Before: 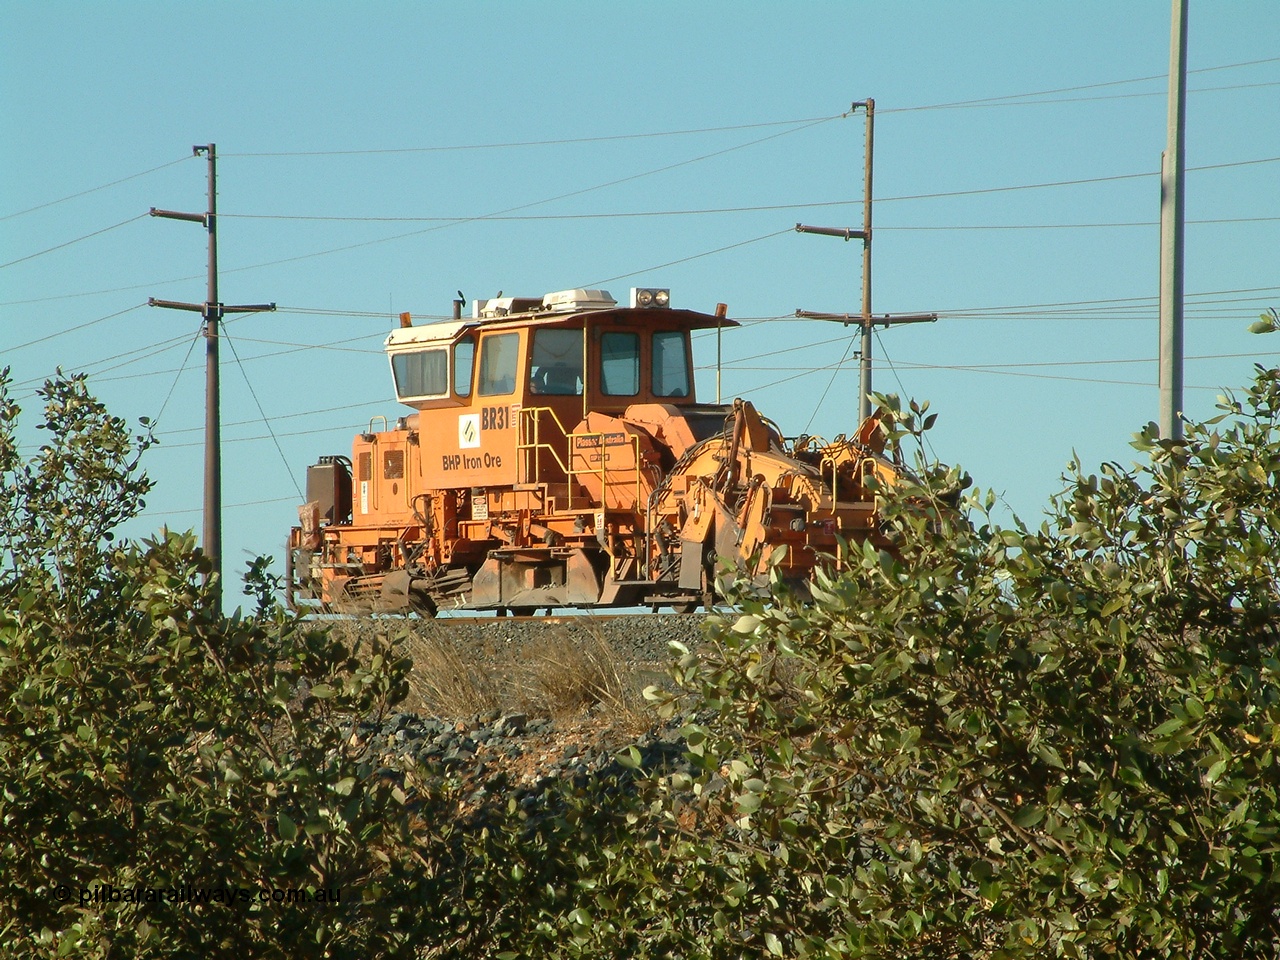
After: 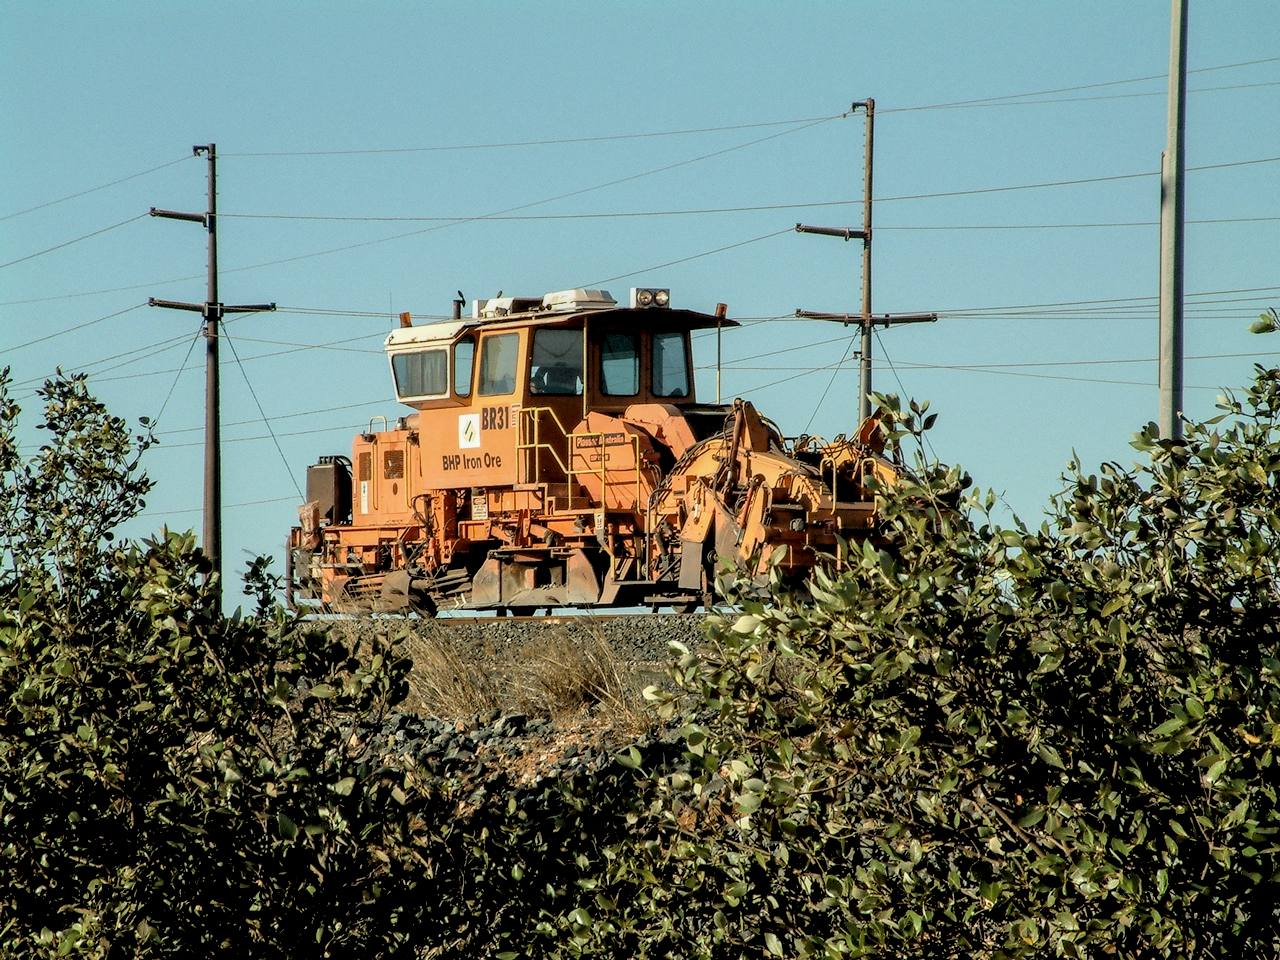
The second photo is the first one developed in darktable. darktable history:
local contrast: detail 150%
filmic rgb: black relative exposure -3.86 EV, white relative exposure 3.48 EV, hardness 2.63, contrast 1.103
